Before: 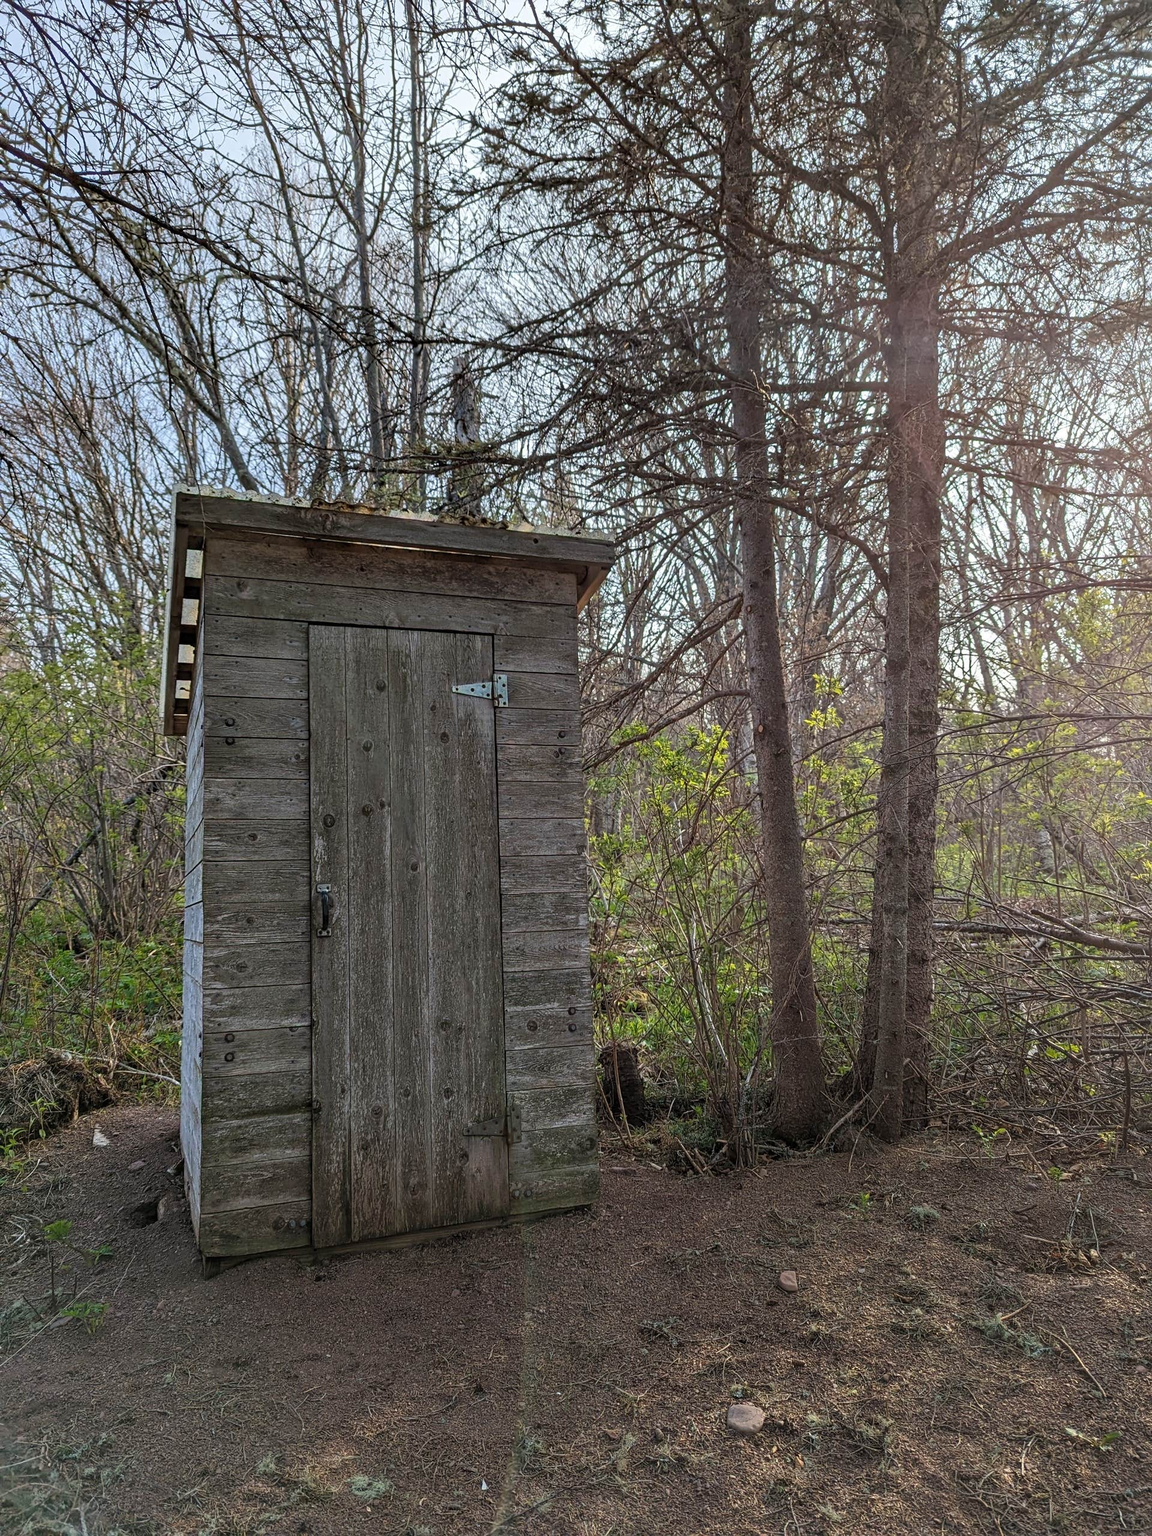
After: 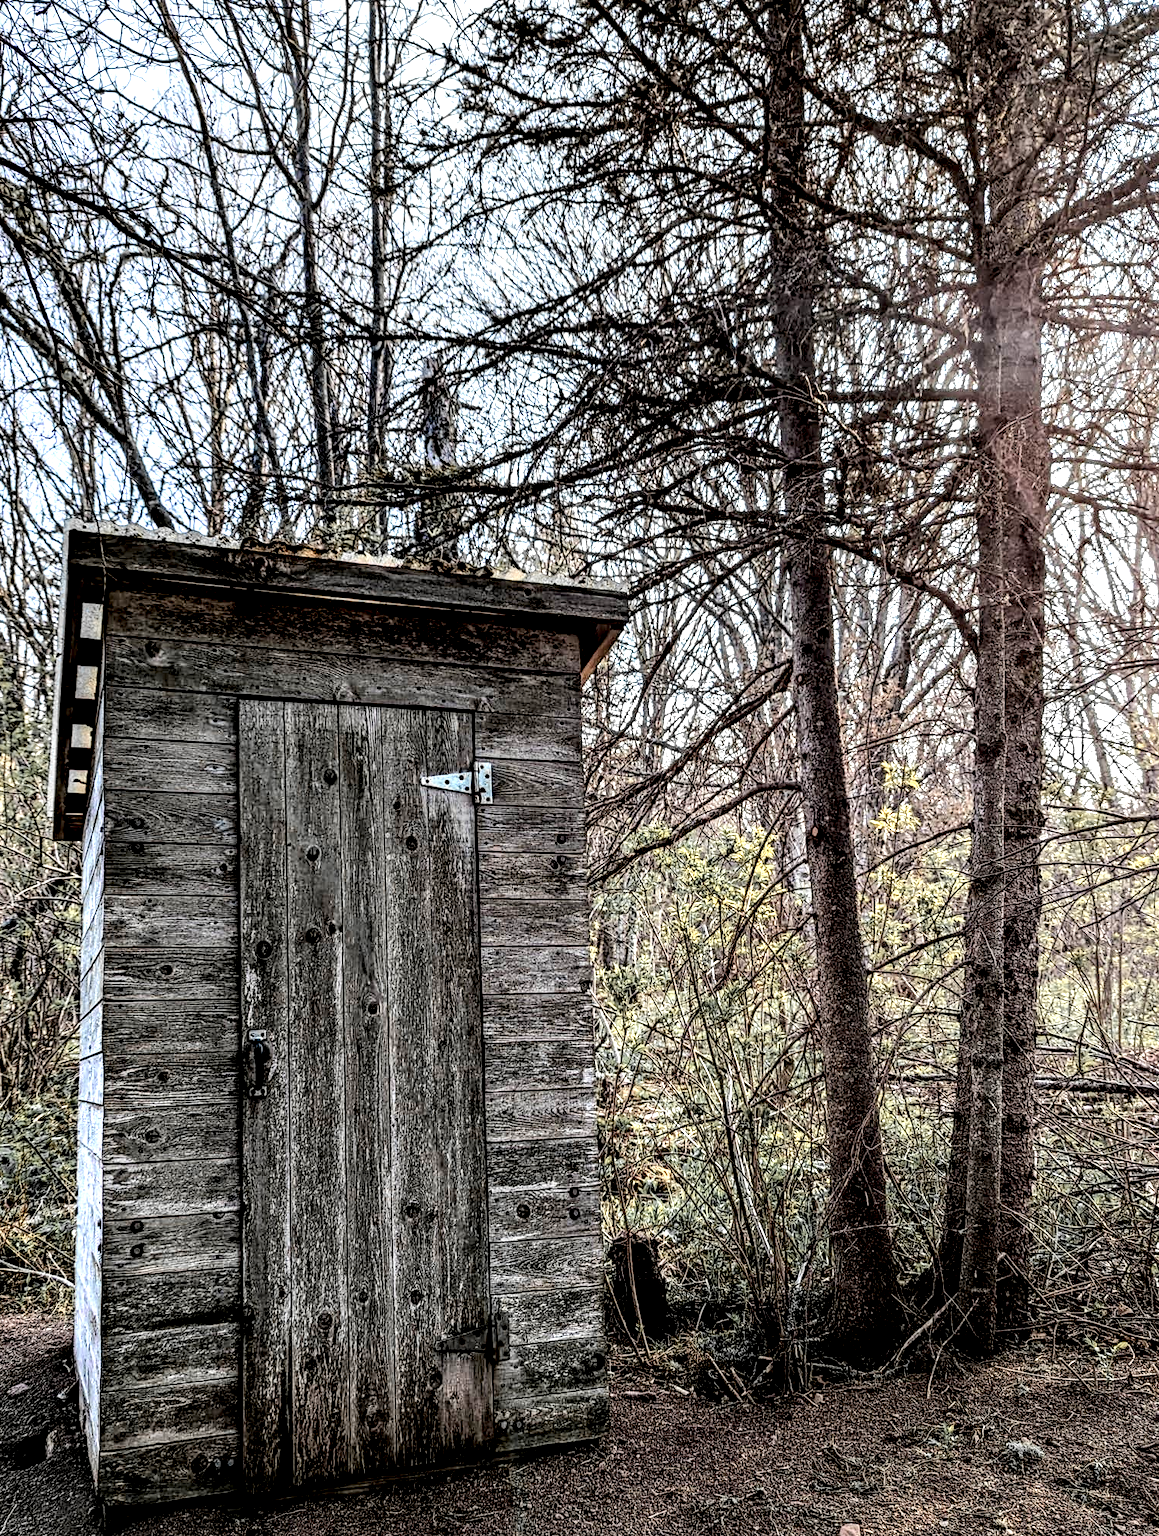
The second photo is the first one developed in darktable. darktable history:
color zones: curves: ch0 [(0, 0.363) (0.128, 0.373) (0.25, 0.5) (0.402, 0.407) (0.521, 0.525) (0.63, 0.559) (0.729, 0.662) (0.867, 0.471)]; ch1 [(0, 0.515) (0.136, 0.618) (0.25, 0.5) (0.378, 0) (0.516, 0) (0.622, 0.593) (0.737, 0.819) (0.87, 0.593)]; ch2 [(0, 0.529) (0.128, 0.471) (0.282, 0.451) (0.386, 0.662) (0.516, 0.525) (0.633, 0.554) (0.75, 0.62) (0.875, 0.441)]
crop and rotate: left 10.633%, top 5.068%, right 10.475%, bottom 16.585%
local contrast: shadows 159%, detail 226%
tone curve: curves: ch0 [(0, 0) (0.003, 0.013) (0.011, 0.012) (0.025, 0.011) (0.044, 0.016) (0.069, 0.029) (0.1, 0.045) (0.136, 0.074) (0.177, 0.123) (0.224, 0.207) (0.277, 0.313) (0.335, 0.414) (0.399, 0.509) (0.468, 0.599) (0.543, 0.663) (0.623, 0.728) (0.709, 0.79) (0.801, 0.854) (0.898, 0.925) (1, 1)], color space Lab, independent channels, preserve colors none
